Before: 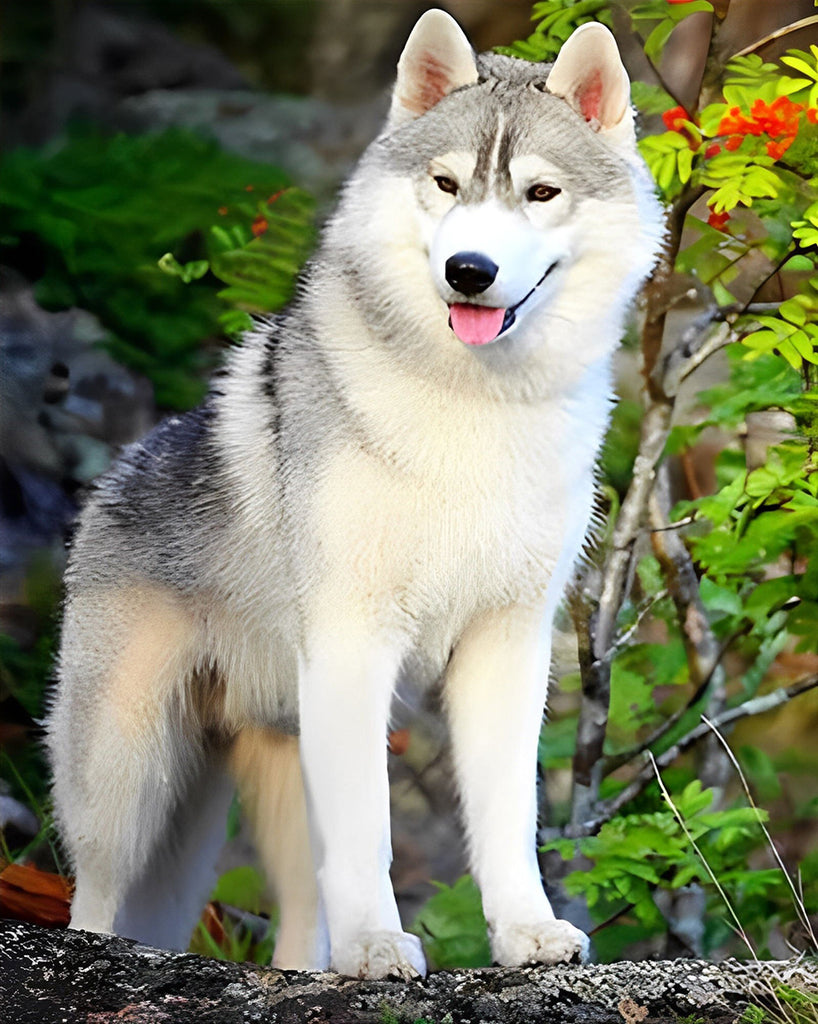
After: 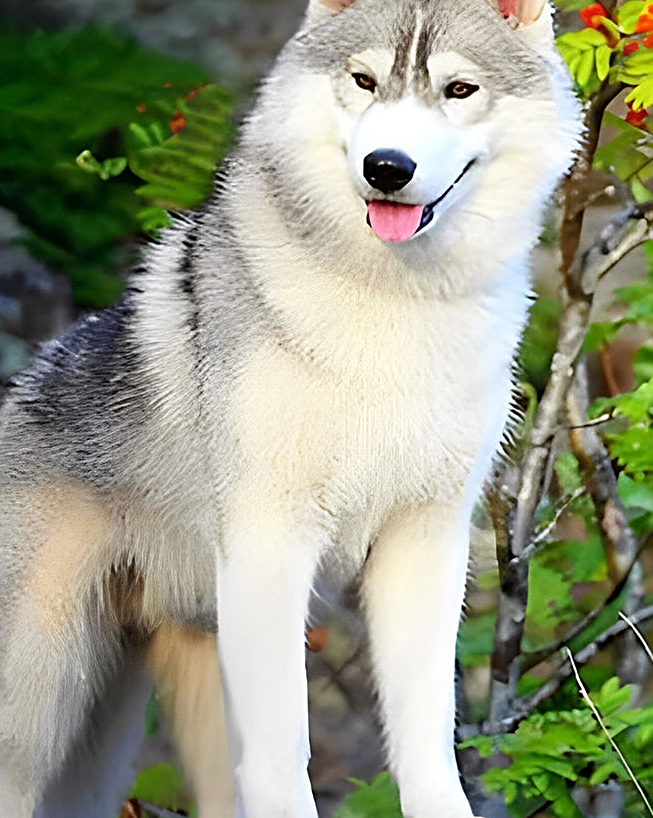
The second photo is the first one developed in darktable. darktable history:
crop and rotate: left 10.071%, top 10.071%, right 10.02%, bottom 10.02%
sharpen: on, module defaults
